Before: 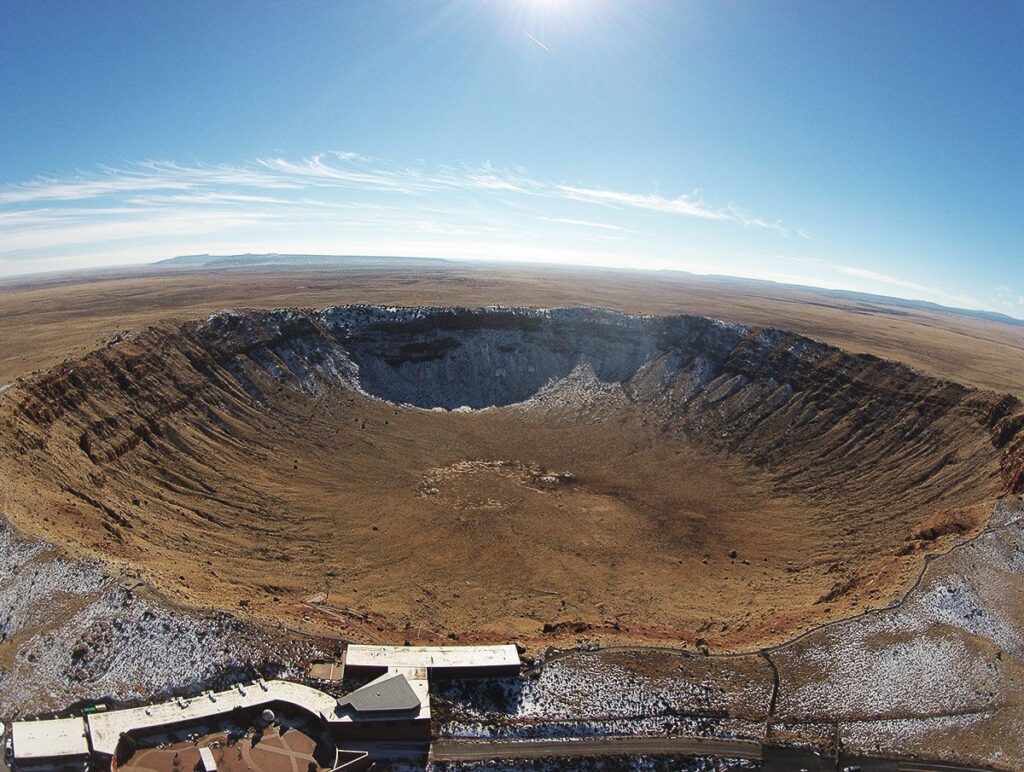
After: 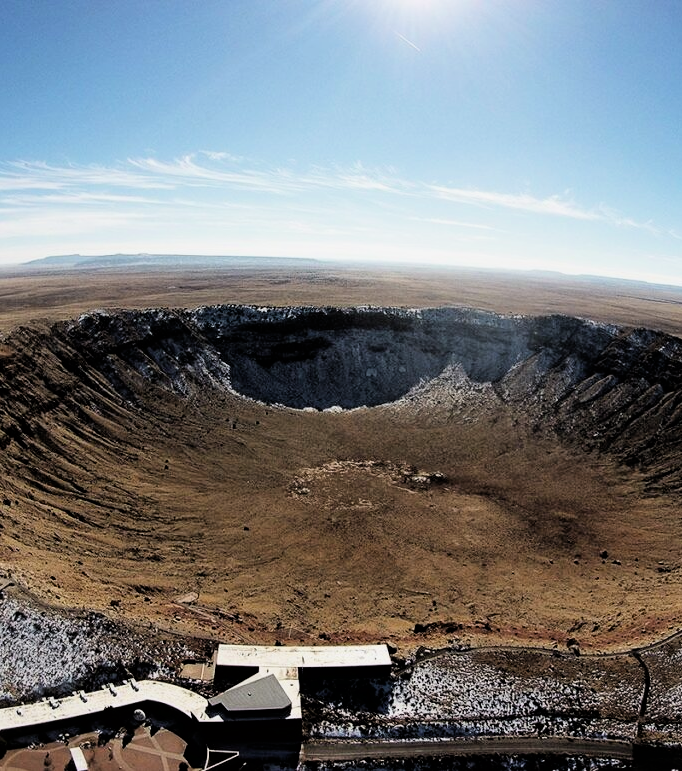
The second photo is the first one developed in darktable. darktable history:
crop and rotate: left 12.673%, right 20.66%
filmic rgb: black relative exposure -4 EV, white relative exposure 3 EV, hardness 3.02, contrast 1.4
